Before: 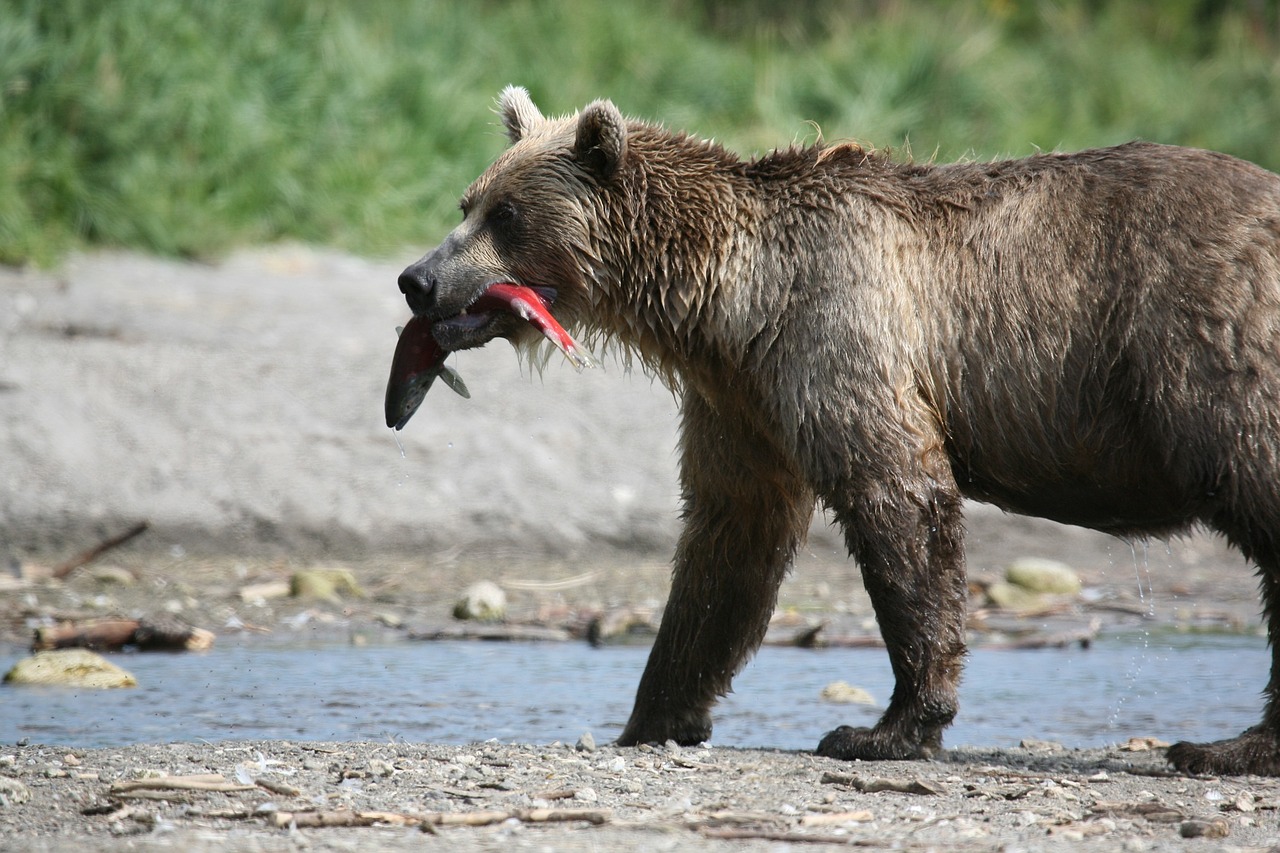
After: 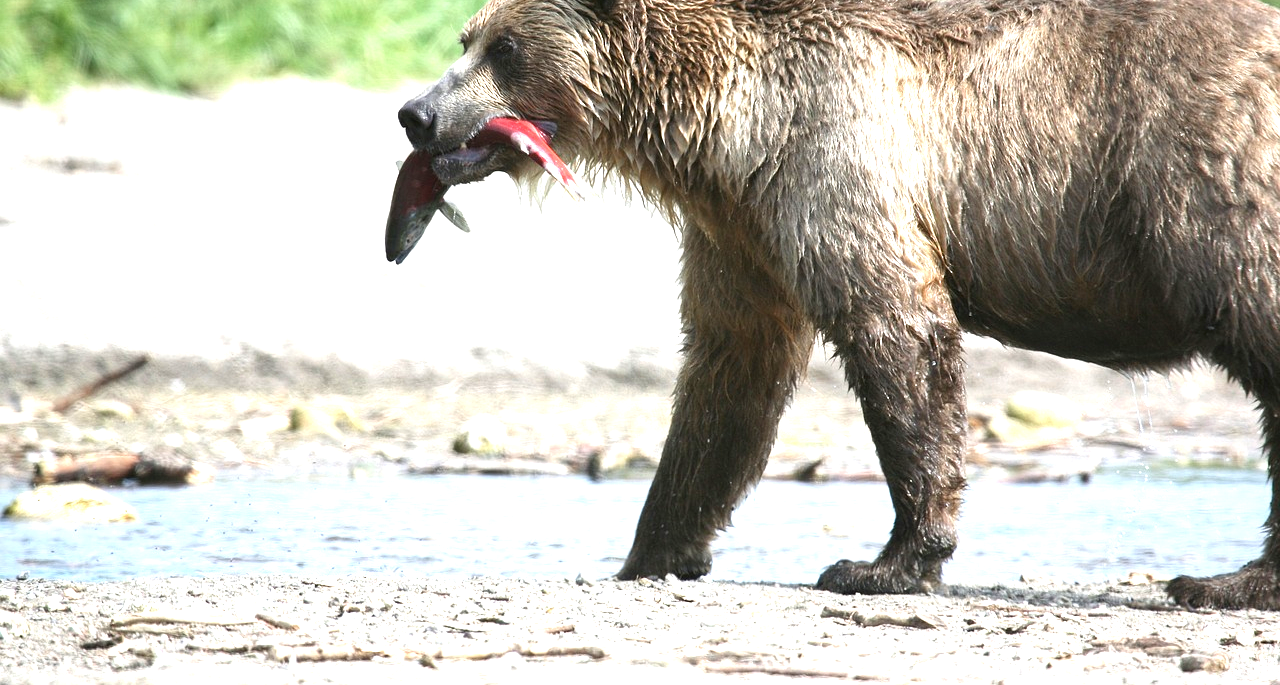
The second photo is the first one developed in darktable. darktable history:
crop and rotate: top 19.687%
exposure: black level correction 0, exposure 1.443 EV, compensate highlight preservation false
